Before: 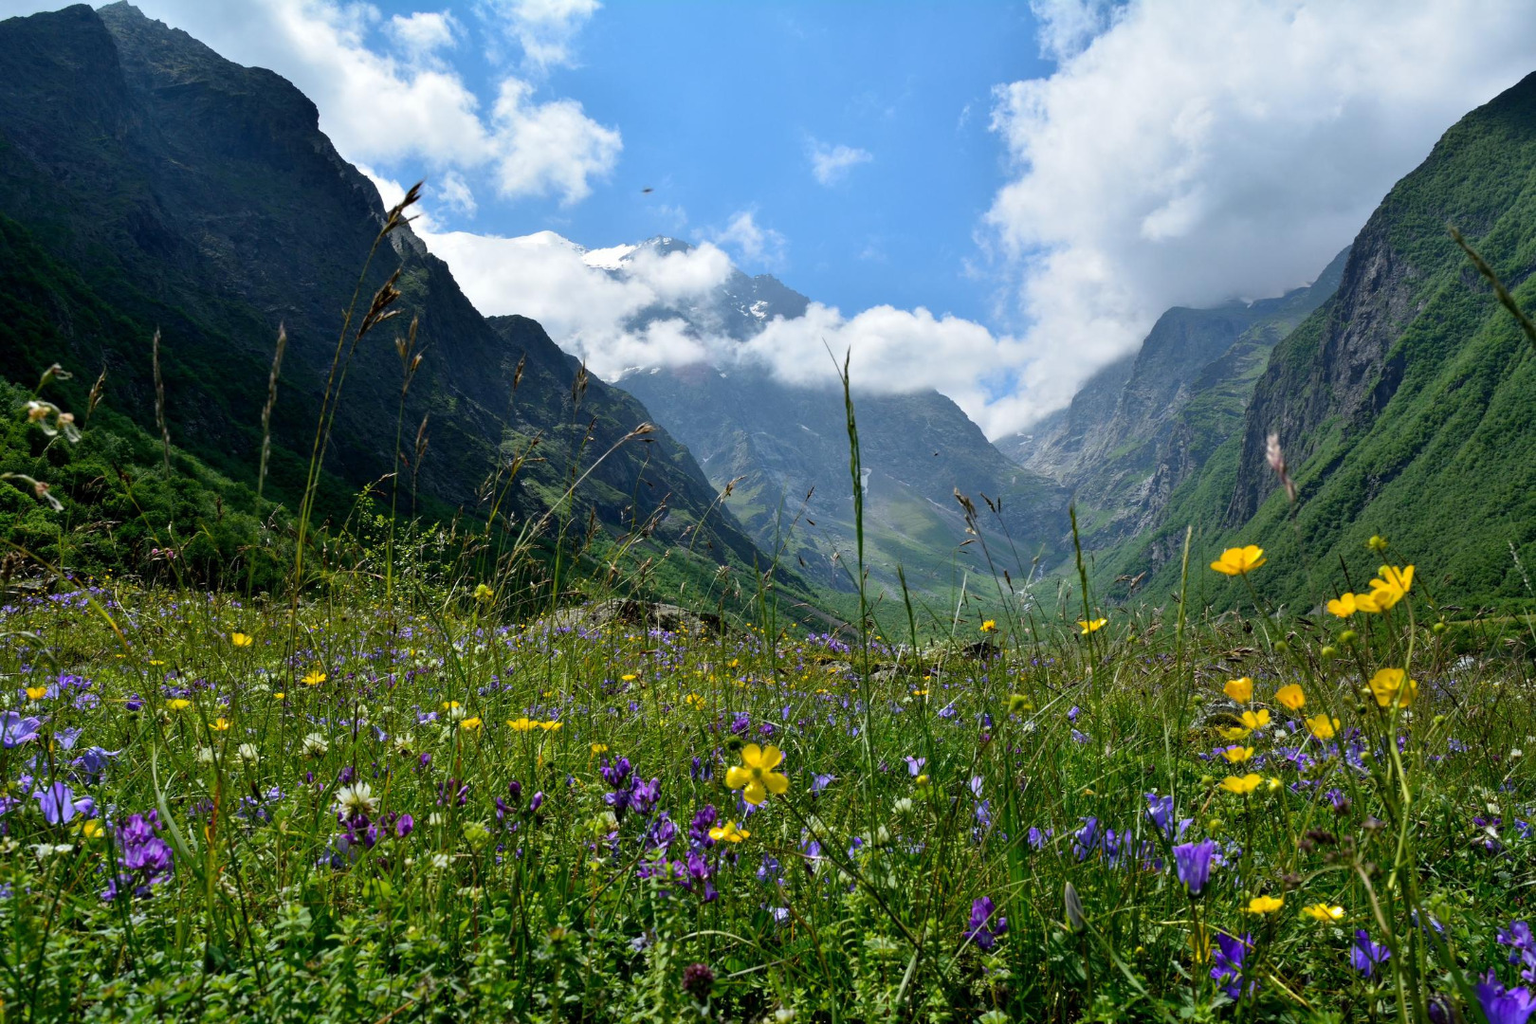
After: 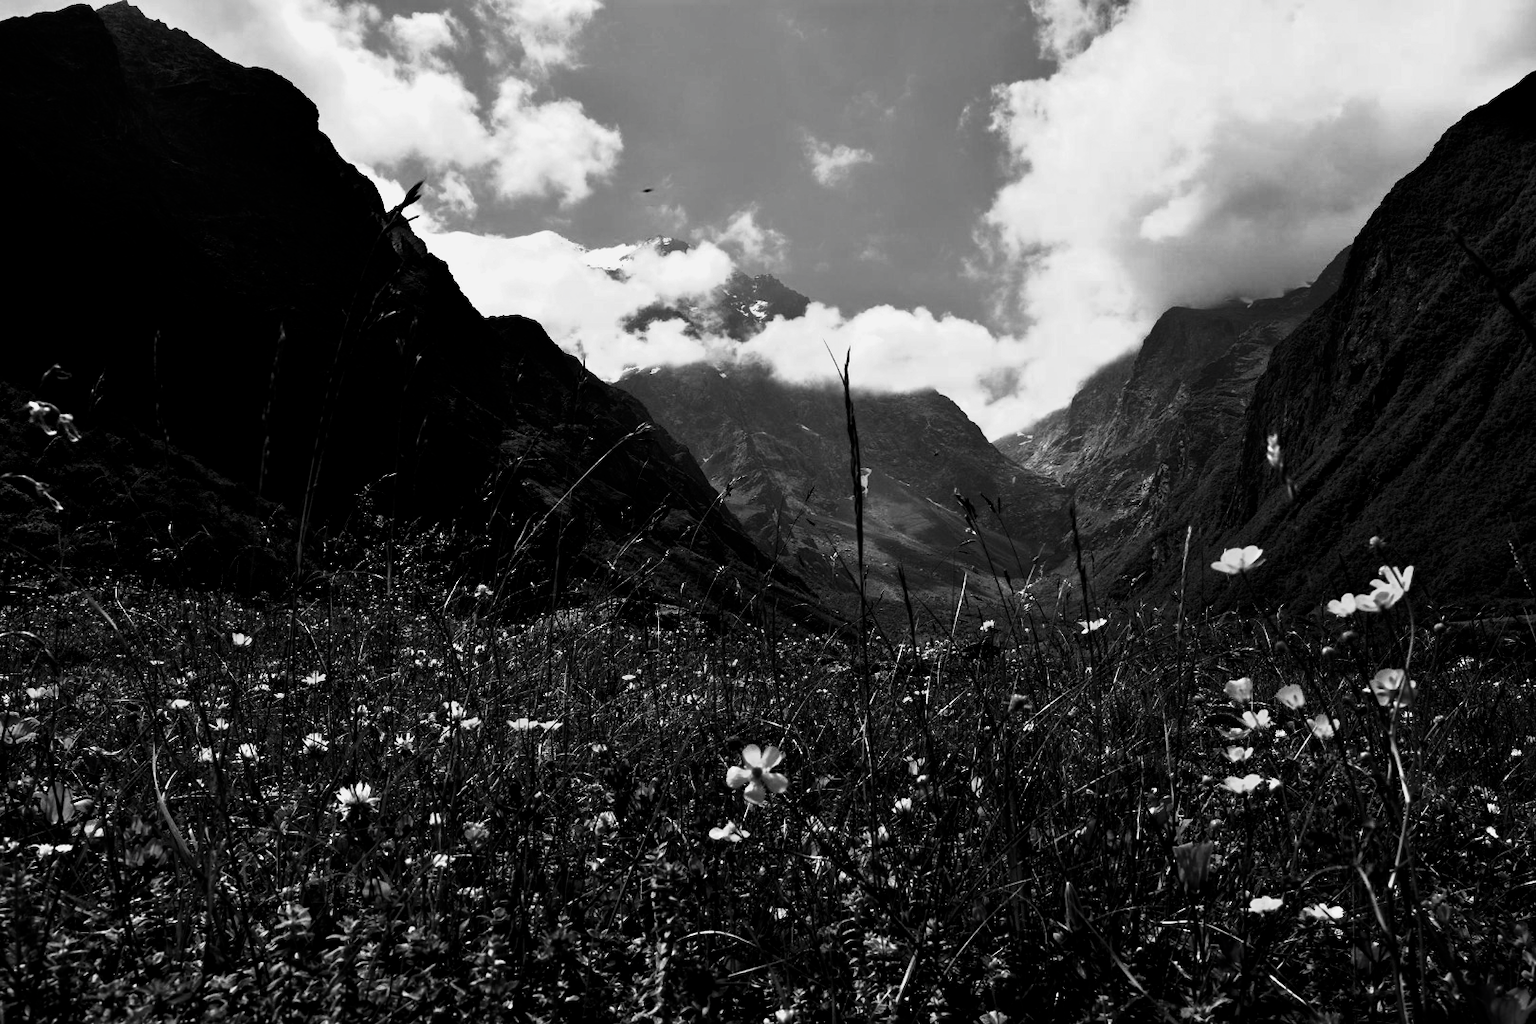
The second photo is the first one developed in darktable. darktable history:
filmic rgb: black relative exposure -8.23 EV, white relative exposure 2.23 EV, hardness 7.05, latitude 86.69%, contrast 1.69, highlights saturation mix -3.69%, shadows ↔ highlights balance -2.27%
contrast brightness saturation: contrast -0.04, brightness -0.581, saturation -0.995
